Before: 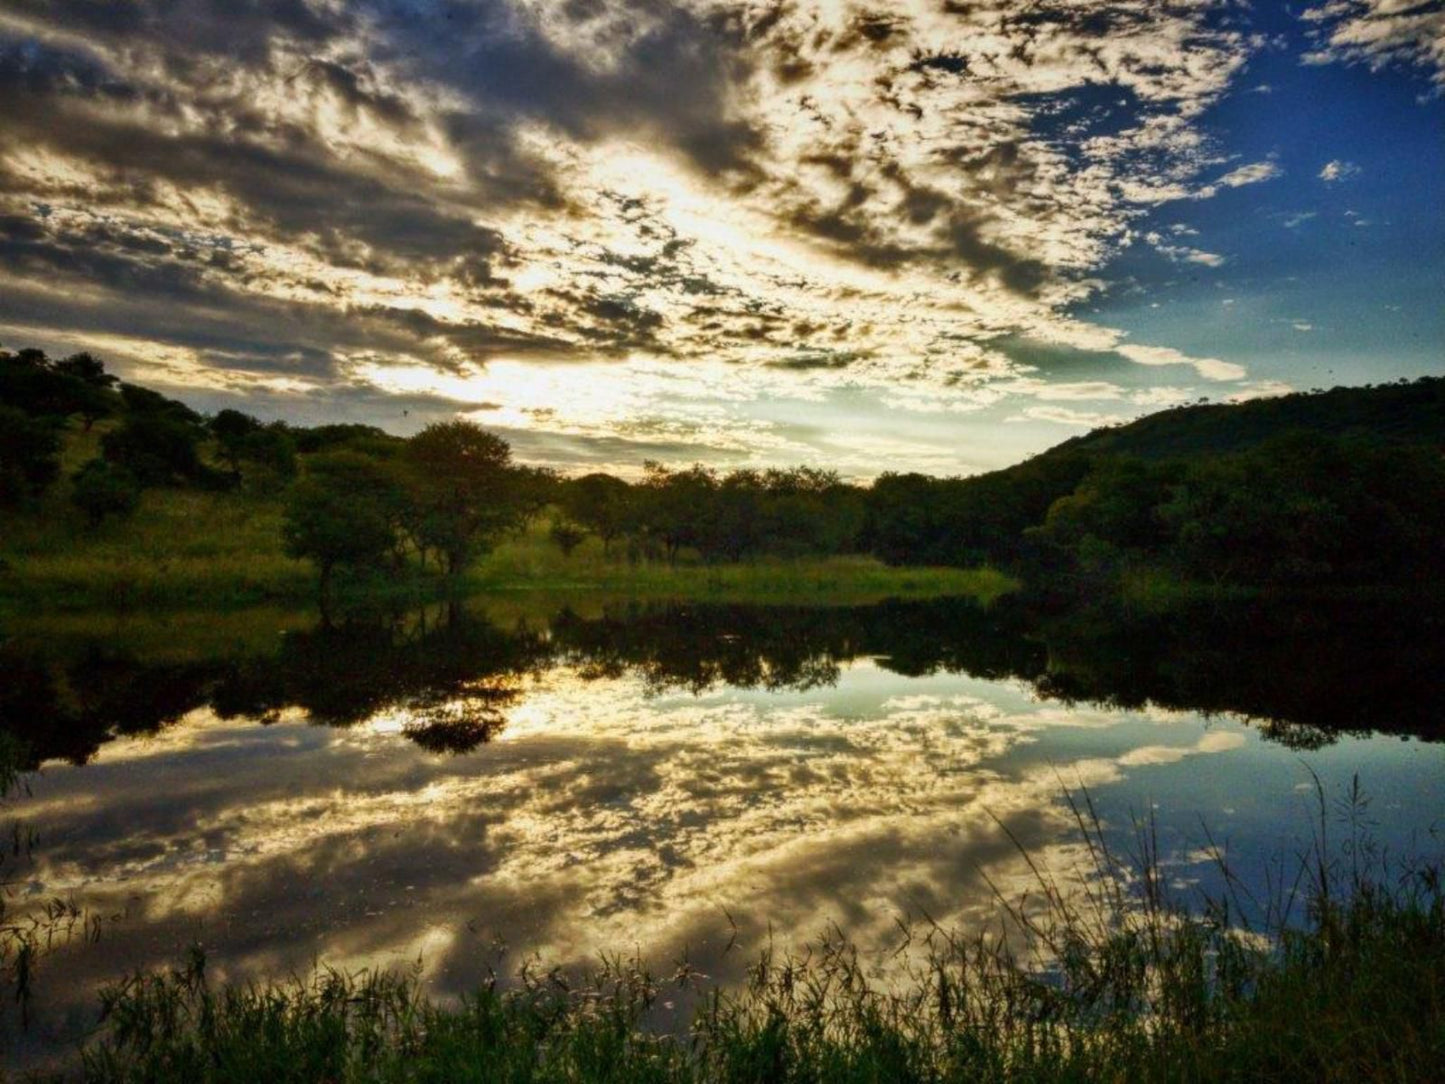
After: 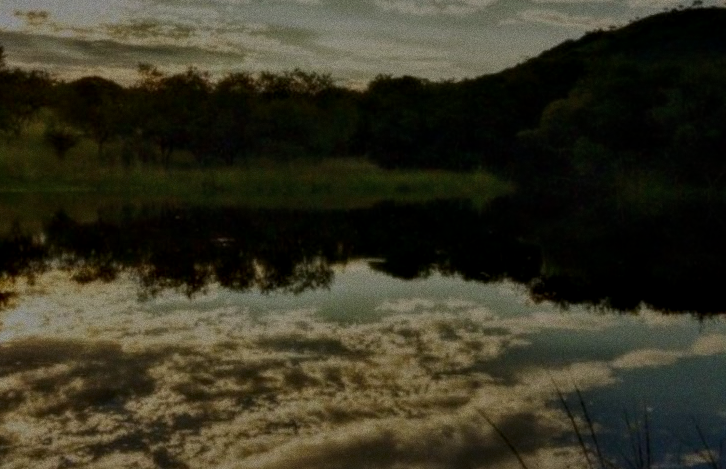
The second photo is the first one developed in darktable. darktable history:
contrast equalizer: y [[0.514, 0.573, 0.581, 0.508, 0.5, 0.5], [0.5 ×6], [0.5 ×6], [0 ×6], [0 ×6]], mix 0.79
crop: left 35.03%, top 36.625%, right 14.663%, bottom 20.057%
exposure: exposure -2.002 EV, compensate highlight preservation false
grain: coarseness 0.09 ISO
